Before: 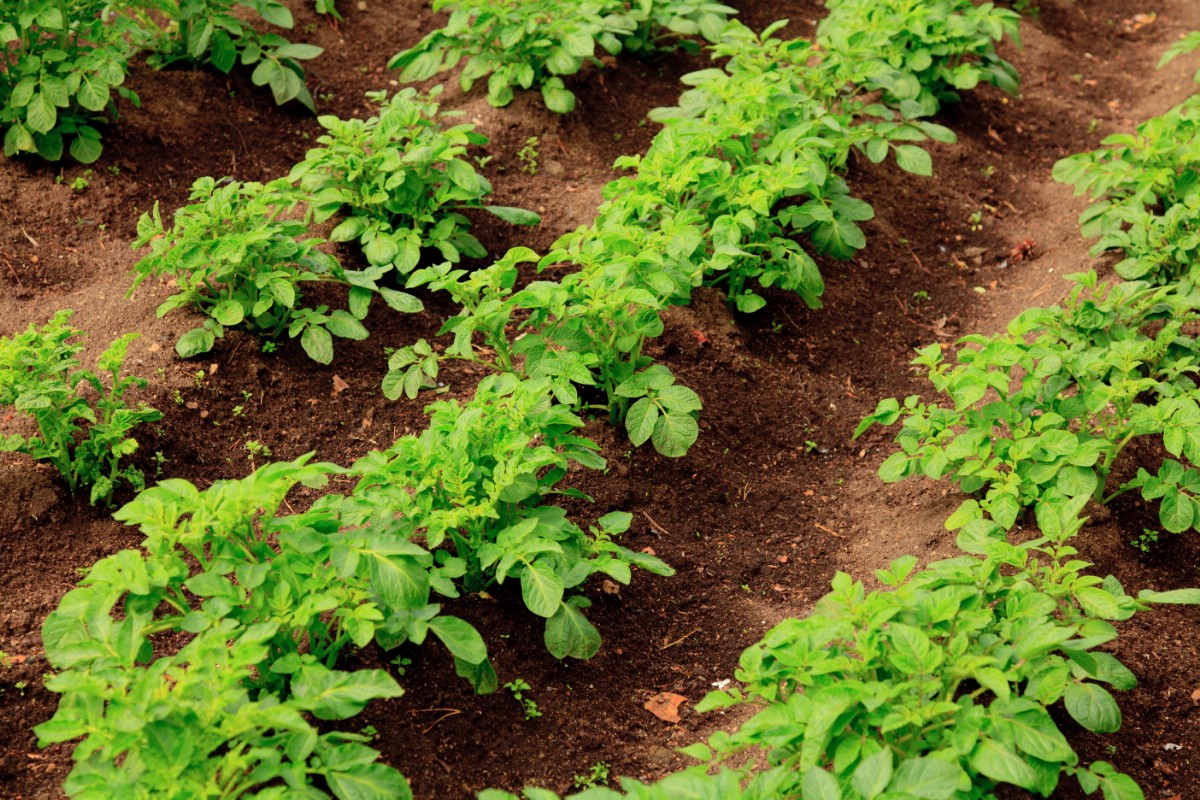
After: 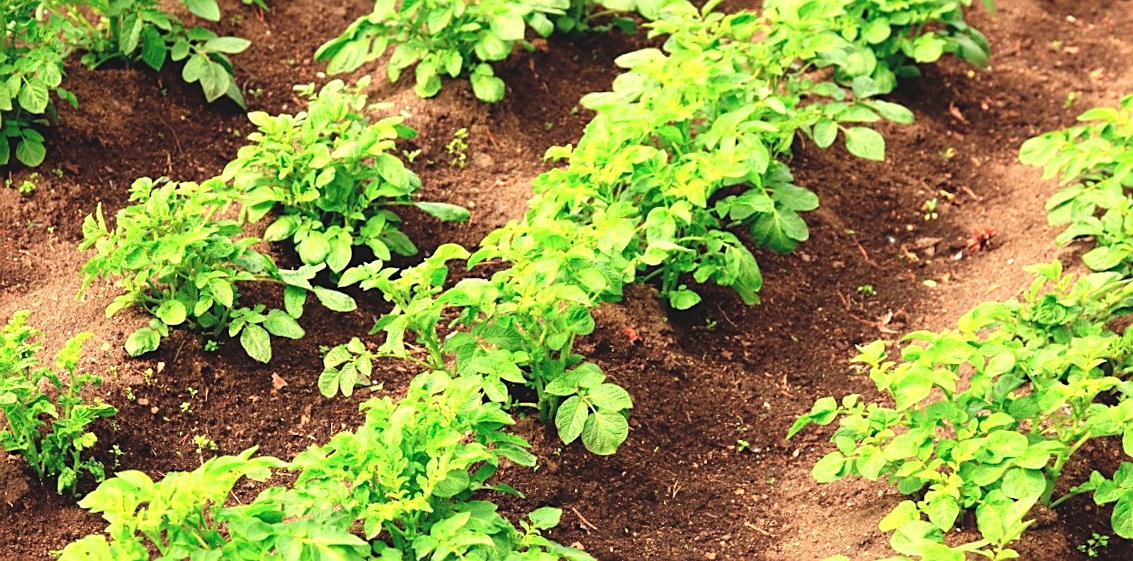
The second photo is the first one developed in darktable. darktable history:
exposure: black level correction -0.005, exposure 1.002 EV, compensate highlight preservation false
white balance: red 1, blue 1
crop: bottom 24.988%
sharpen: on, module defaults
rotate and perspective: rotation 0.062°, lens shift (vertical) 0.115, lens shift (horizontal) -0.133, crop left 0.047, crop right 0.94, crop top 0.061, crop bottom 0.94
